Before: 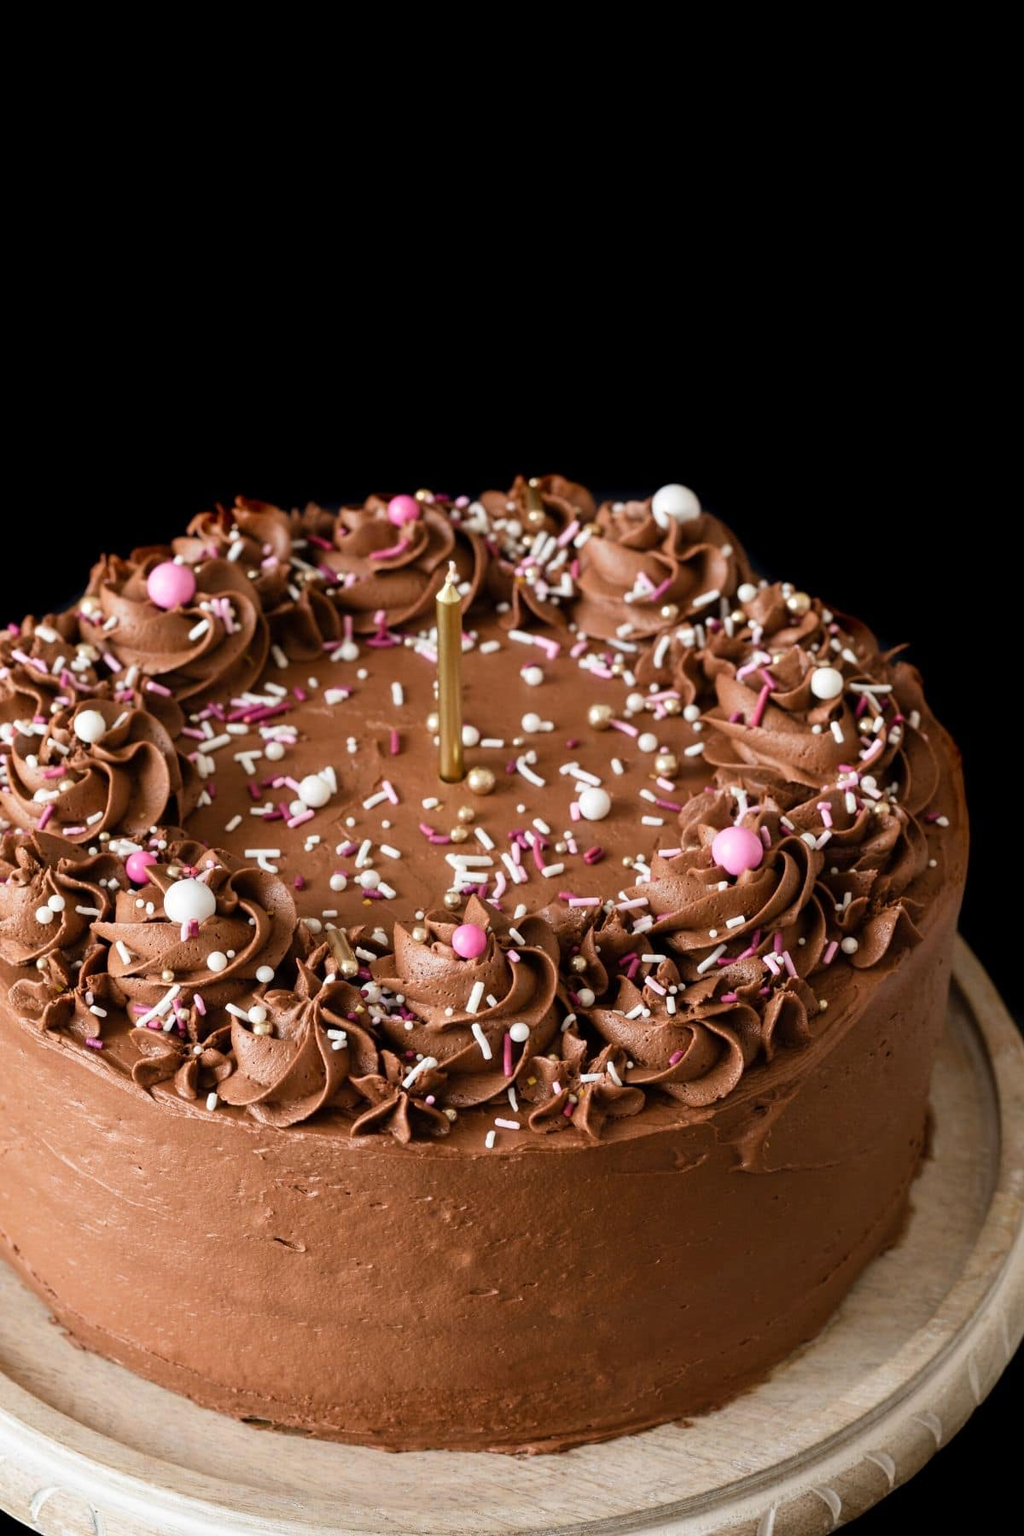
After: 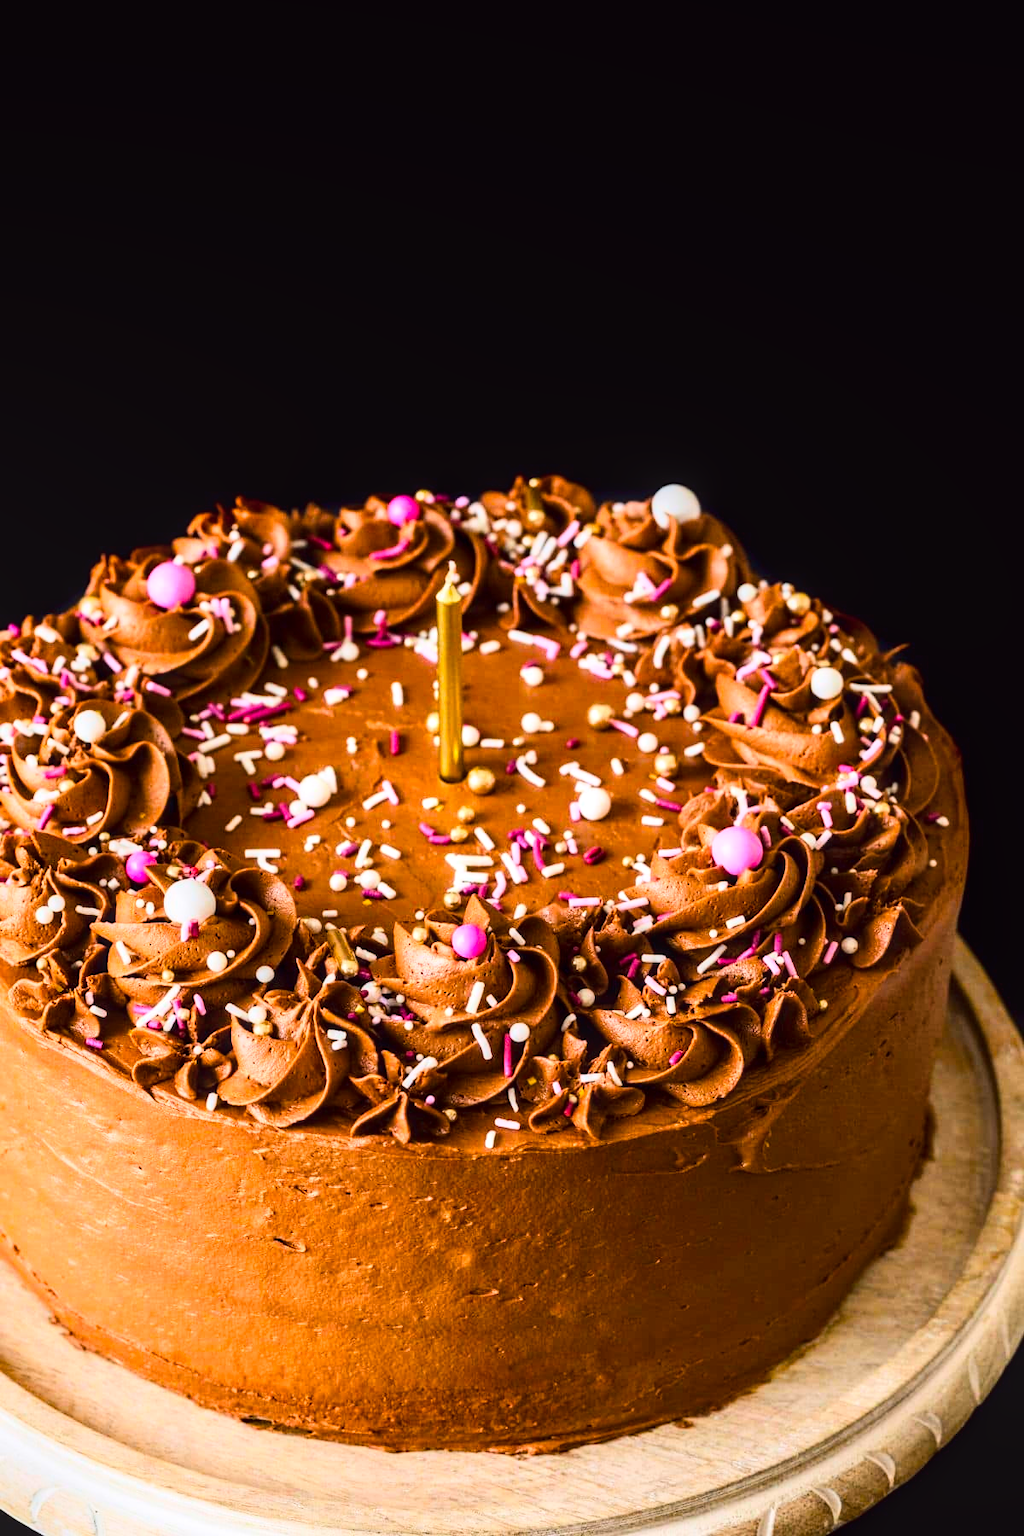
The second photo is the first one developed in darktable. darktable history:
local contrast: on, module defaults
color balance: lift [1, 1, 0.999, 1.001], gamma [1, 1.003, 1.005, 0.995], gain [1, 0.992, 0.988, 1.012], contrast 5%, output saturation 110%
color balance rgb: perceptual saturation grading › global saturation 25%, perceptual brilliance grading › mid-tones 10%, perceptual brilliance grading › shadows 15%, global vibrance 20%
tone curve: curves: ch0 [(0, 0.013) (0.198, 0.175) (0.512, 0.582) (0.625, 0.754) (0.81, 0.934) (1, 1)], color space Lab, linked channels, preserve colors none
white balance: red 1, blue 1
